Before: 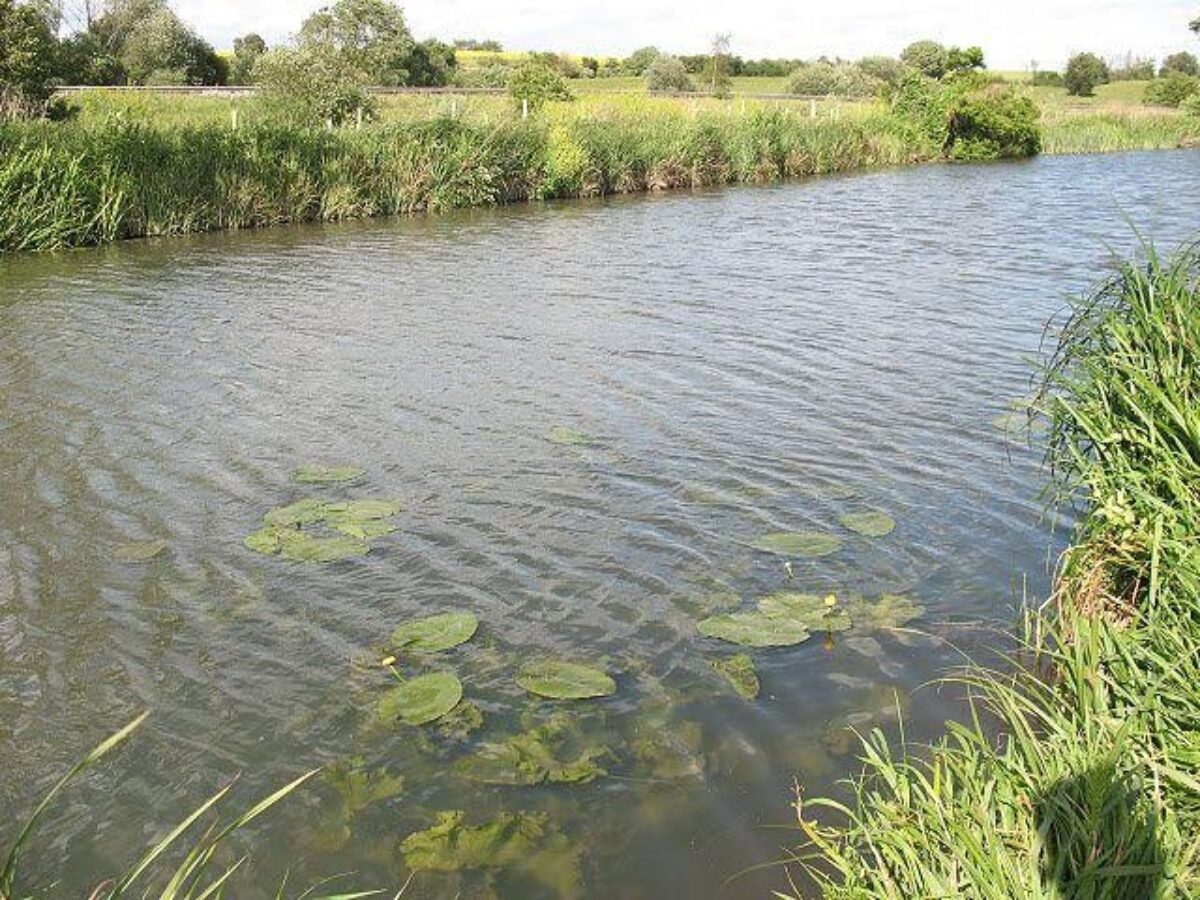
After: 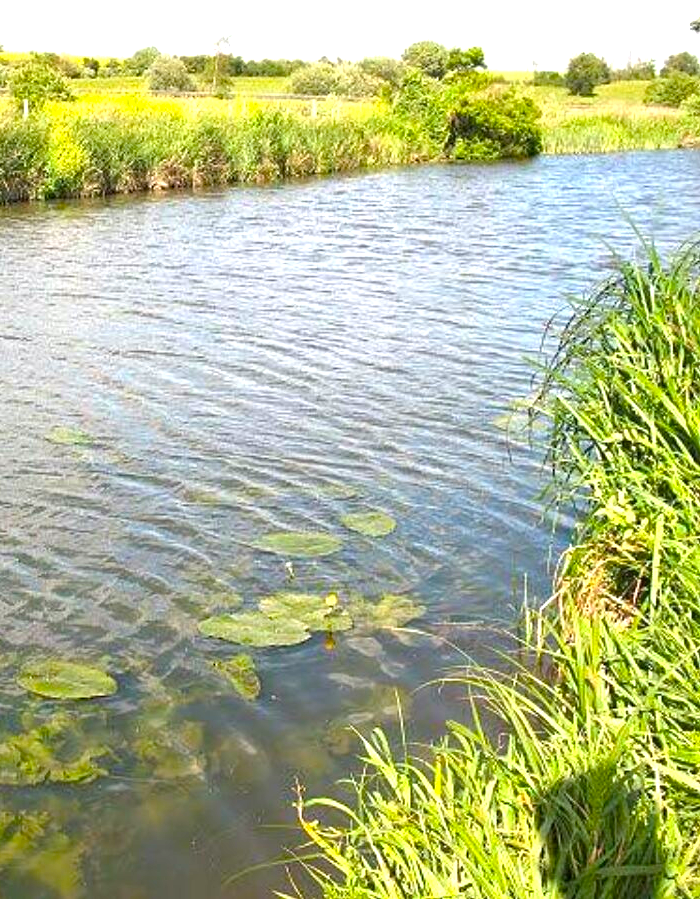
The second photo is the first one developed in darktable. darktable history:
color balance rgb: power › chroma 0.259%, power › hue 61.17°, perceptual saturation grading › global saturation 19.957%, perceptual brilliance grading › global brilliance 19.987%, global vibrance 20%
haze removal: compatibility mode true, adaptive false
crop: left 41.633%
